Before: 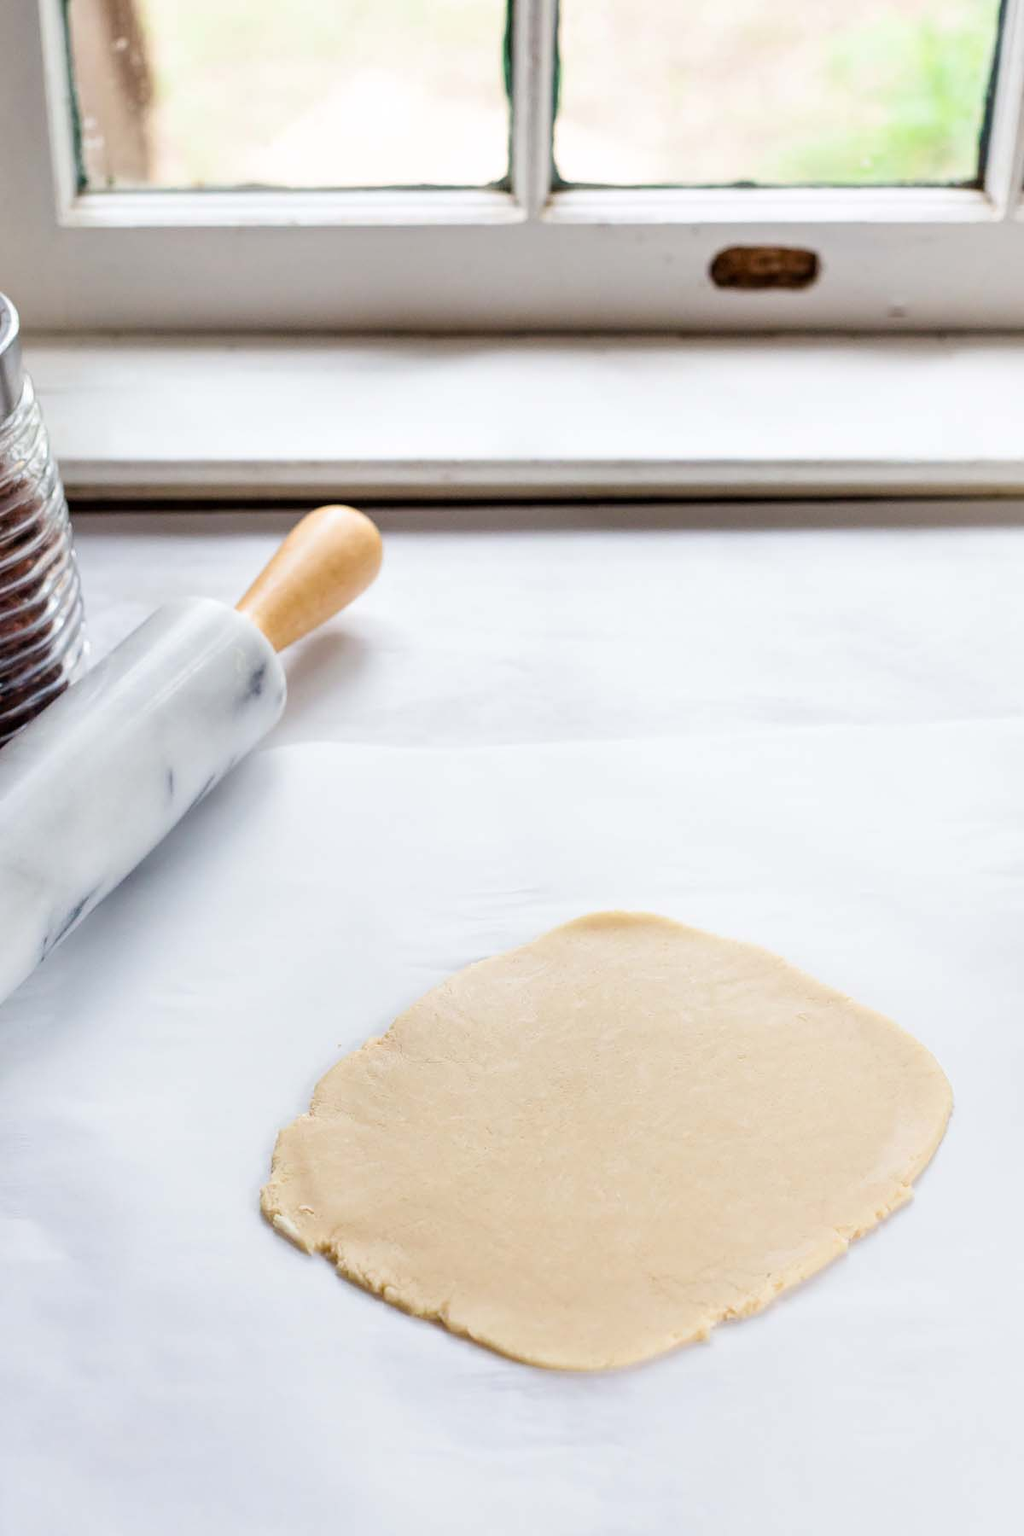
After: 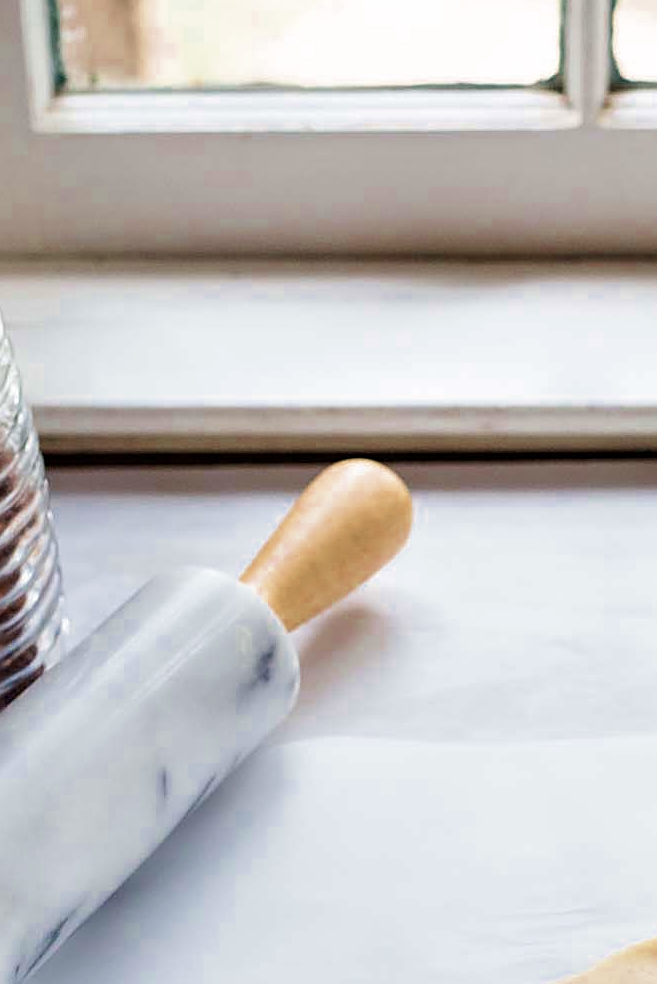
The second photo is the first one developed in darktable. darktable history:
sharpen: on, module defaults
color zones: curves: ch0 [(0, 0.5) (0.125, 0.4) (0.25, 0.5) (0.375, 0.4) (0.5, 0.4) (0.625, 0.35) (0.75, 0.35) (0.875, 0.5)]; ch1 [(0, 0.35) (0.125, 0.45) (0.25, 0.35) (0.375, 0.35) (0.5, 0.35) (0.625, 0.35) (0.75, 0.45) (0.875, 0.35)]; ch2 [(0, 0.6) (0.125, 0.5) (0.25, 0.5) (0.375, 0.6) (0.5, 0.6) (0.625, 0.5) (0.75, 0.5) (0.875, 0.5)]
velvia: strength 56.64%
crop and rotate: left 3.07%, top 7.393%, right 42.155%, bottom 37.904%
